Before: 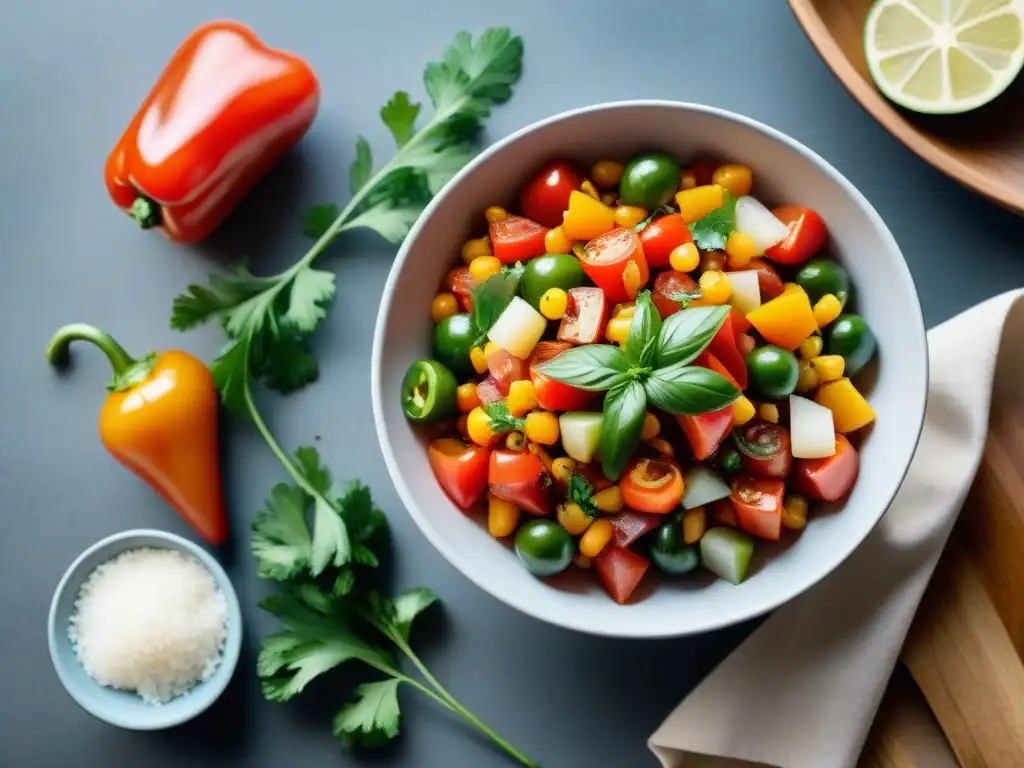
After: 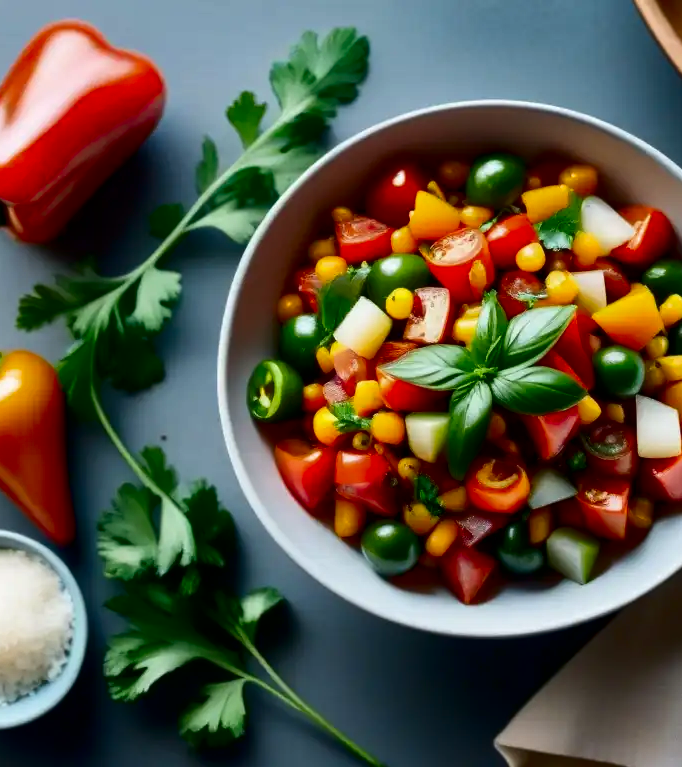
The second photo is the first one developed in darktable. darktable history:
contrast brightness saturation: contrast 0.13, brightness -0.24, saturation 0.14
crop and rotate: left 15.055%, right 18.278%
